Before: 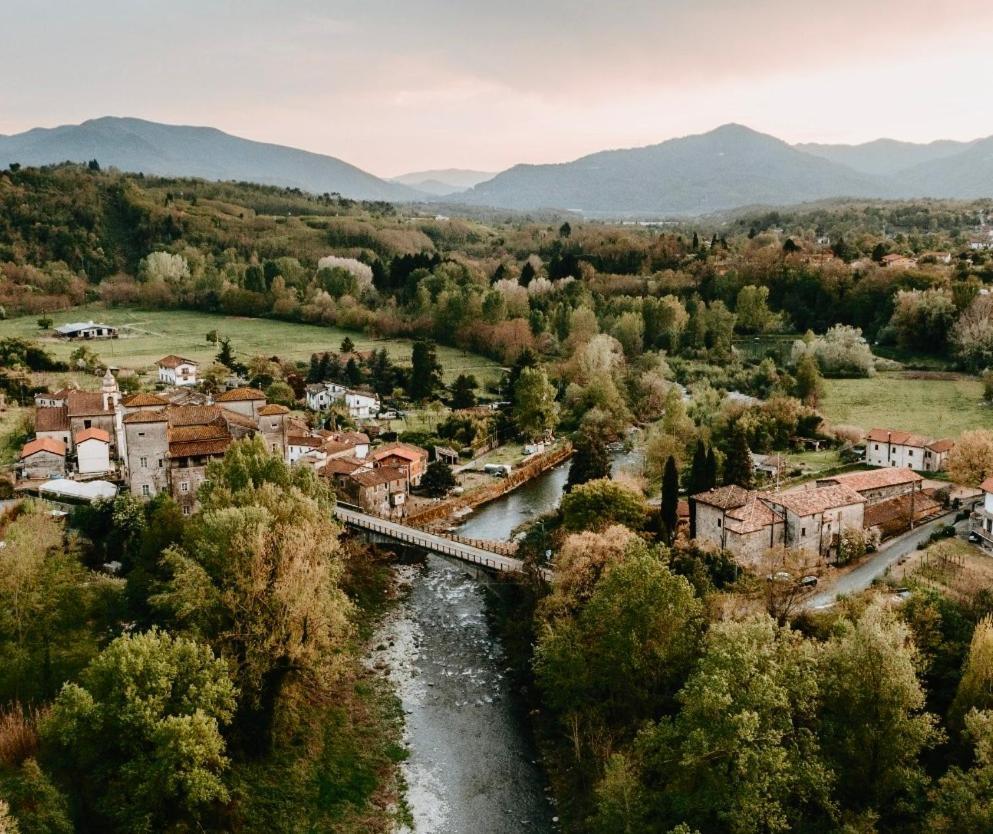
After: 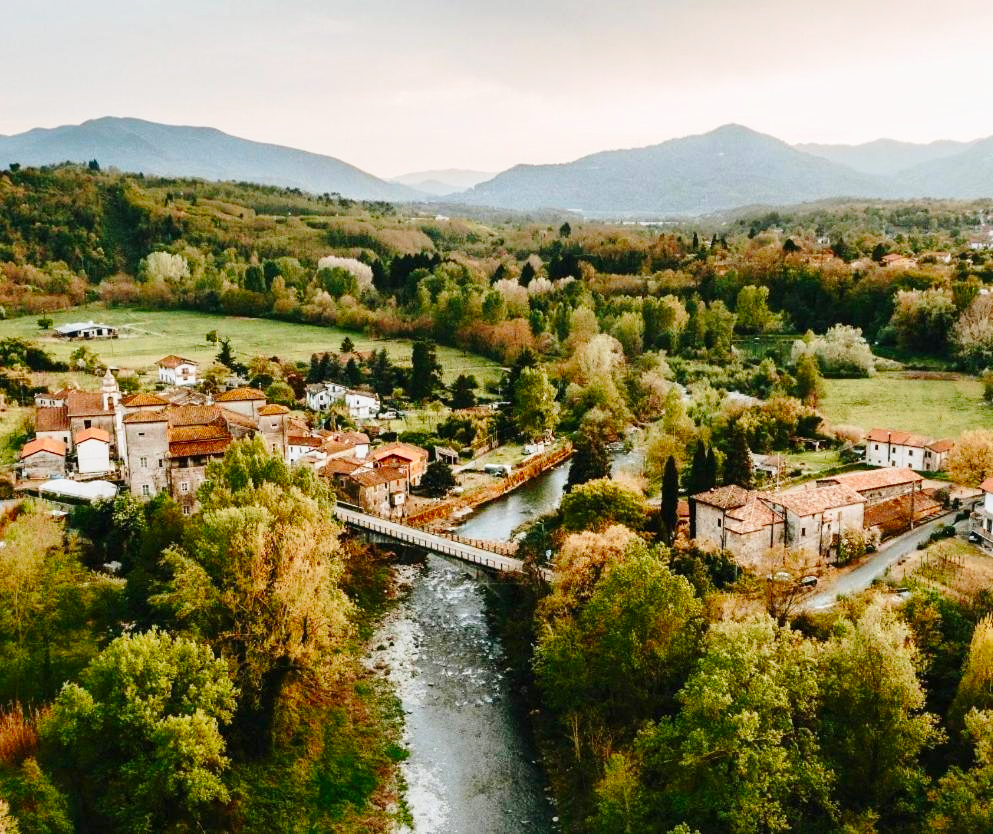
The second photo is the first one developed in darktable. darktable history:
base curve: curves: ch0 [(0, 0) (0.028, 0.03) (0.121, 0.232) (0.46, 0.748) (0.859, 0.968) (1, 1)], preserve colors none
shadows and highlights: on, module defaults
contrast brightness saturation: contrast 0.08, saturation 0.2
